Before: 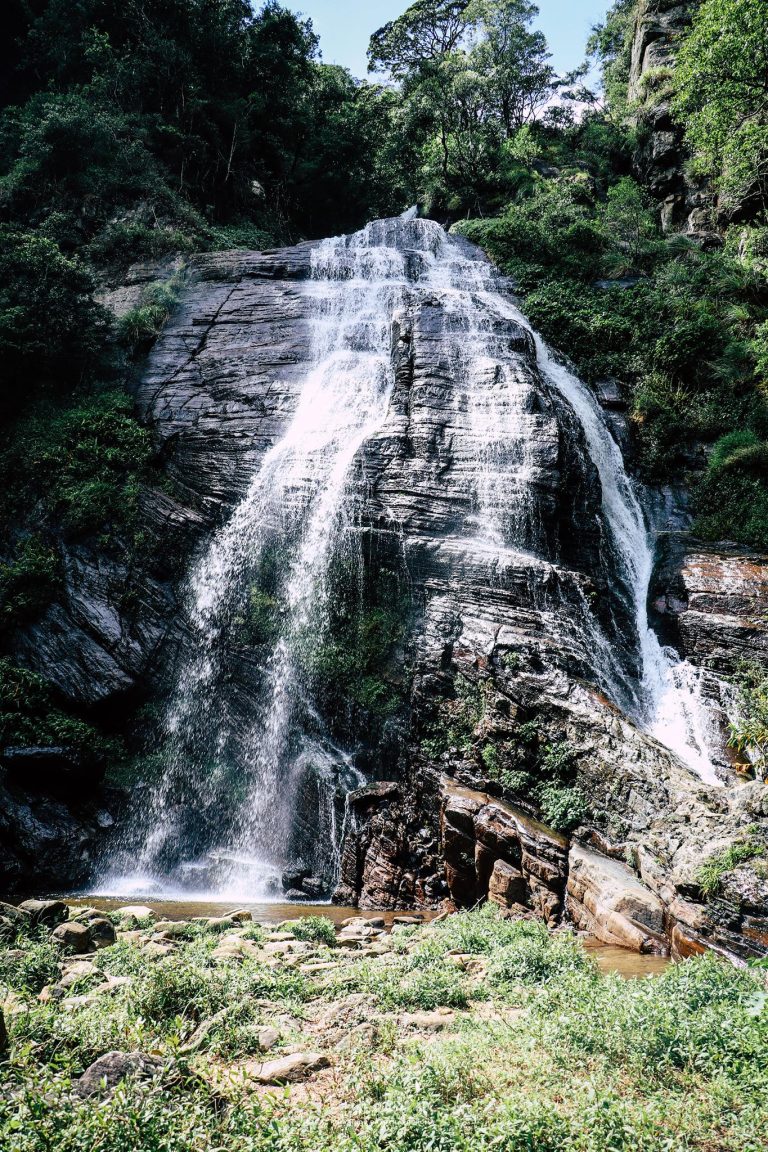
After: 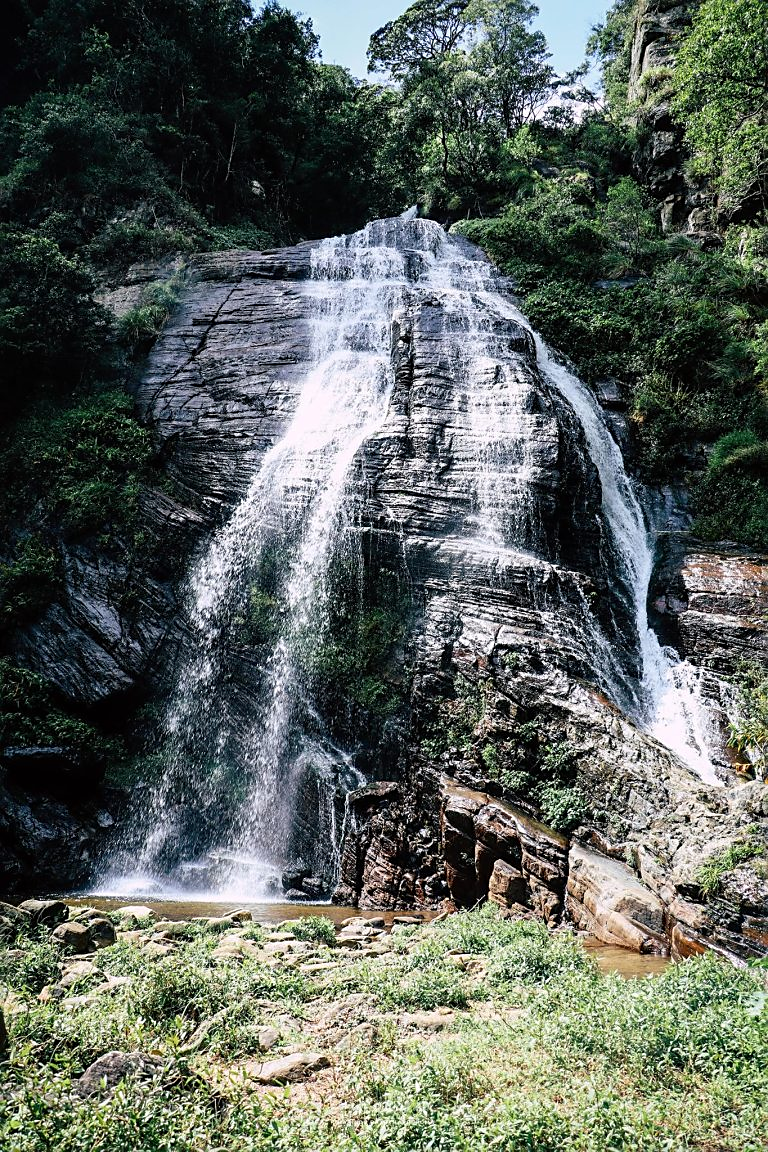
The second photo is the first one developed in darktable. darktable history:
sharpen: radius 1.875, amount 0.405, threshold 1.243
